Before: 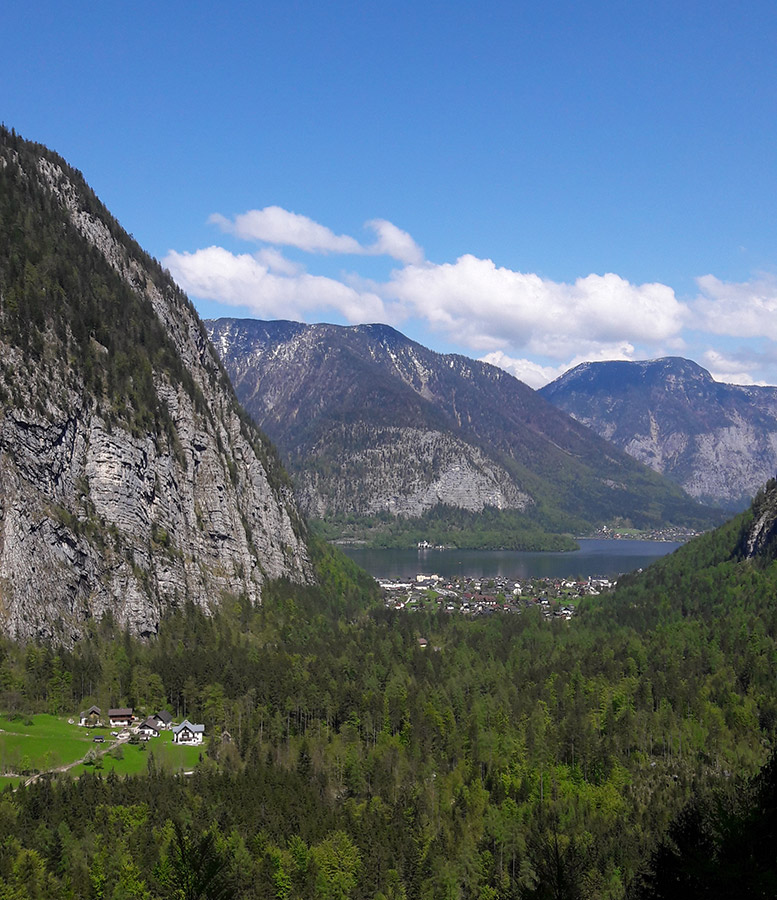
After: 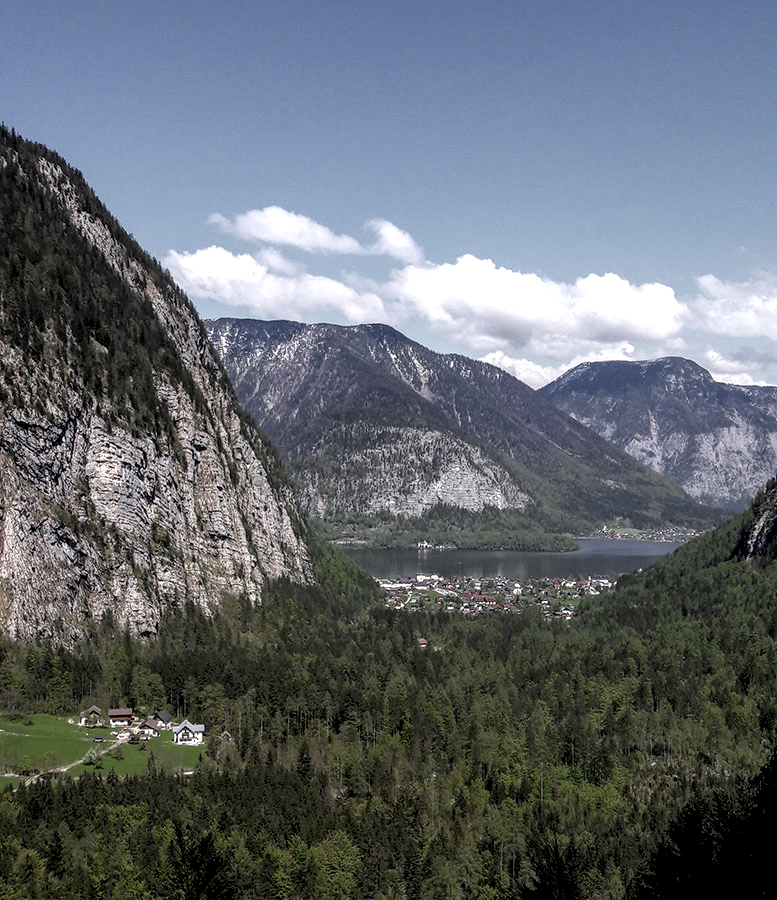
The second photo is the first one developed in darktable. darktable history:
local contrast: highlights 20%, shadows 70%, detail 170%
color zones: curves: ch0 [(0, 0.48) (0.209, 0.398) (0.305, 0.332) (0.429, 0.493) (0.571, 0.5) (0.714, 0.5) (0.857, 0.5) (1, 0.48)]; ch1 [(0, 0.736) (0.143, 0.625) (0.225, 0.371) (0.429, 0.256) (0.571, 0.241) (0.714, 0.213) (0.857, 0.48) (1, 0.736)]; ch2 [(0, 0.448) (0.143, 0.498) (0.286, 0.5) (0.429, 0.5) (0.571, 0.5) (0.714, 0.5) (0.857, 0.5) (1, 0.448)]
